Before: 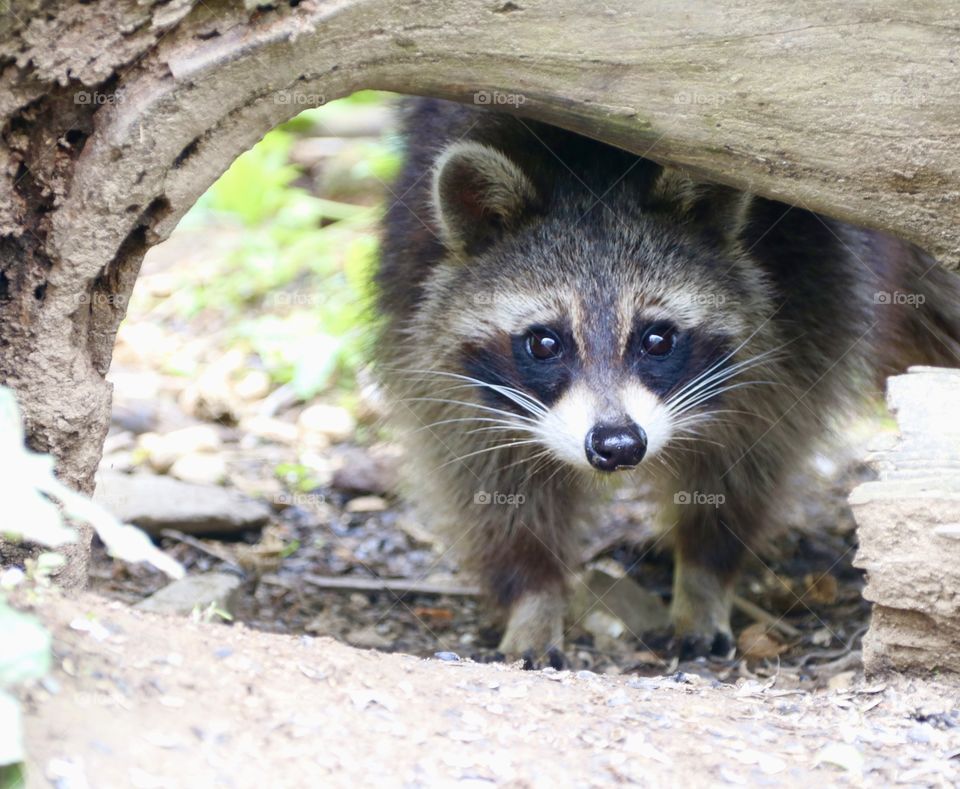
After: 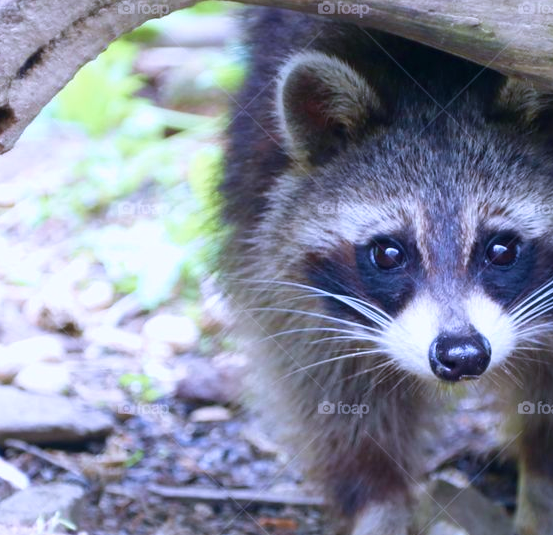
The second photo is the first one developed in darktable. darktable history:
velvia: on, module defaults
crop: left 16.256%, top 11.452%, right 26.061%, bottom 20.674%
color calibration: illuminant as shot in camera, x 0.379, y 0.397, temperature 4130.34 K, gamut compression 1.7
